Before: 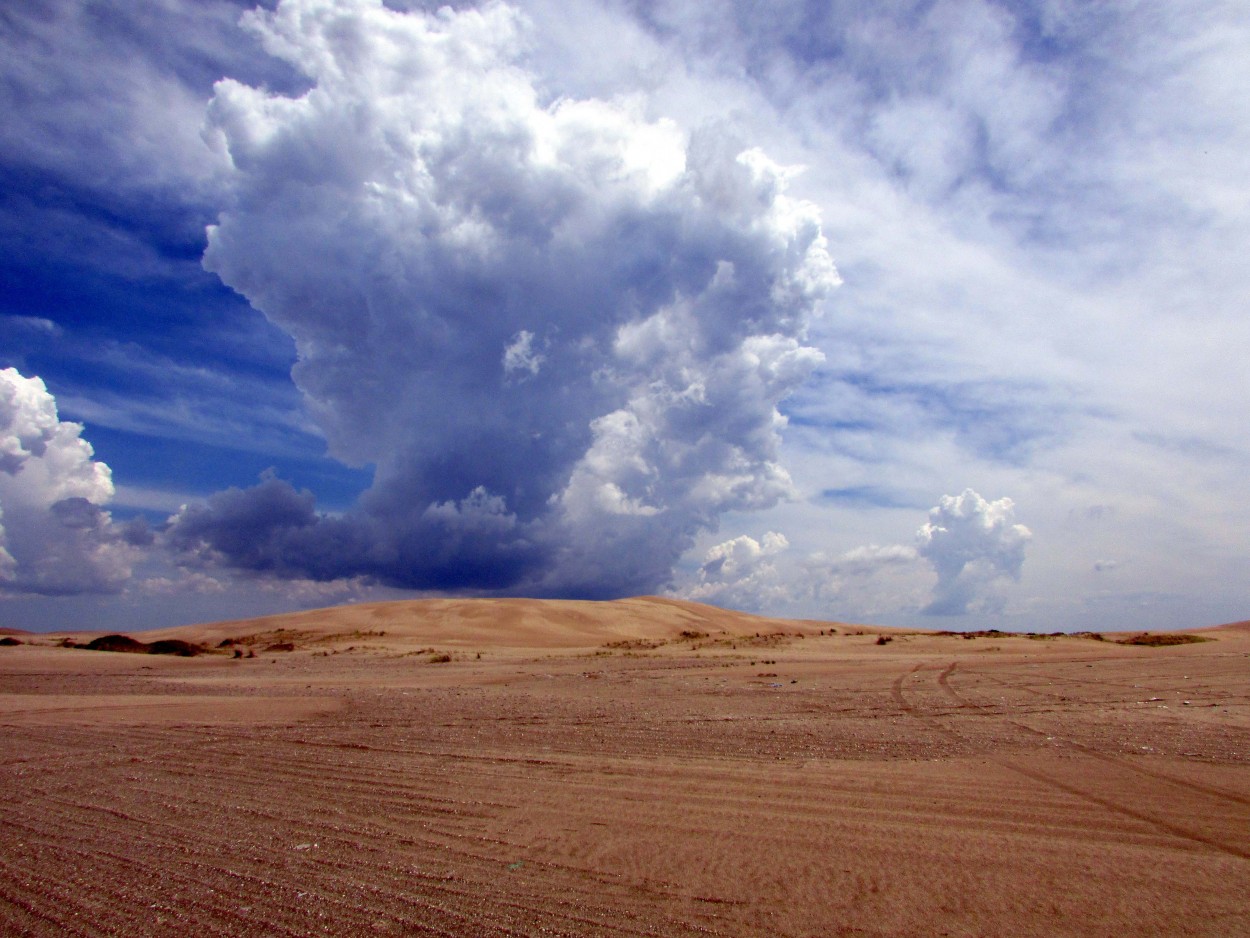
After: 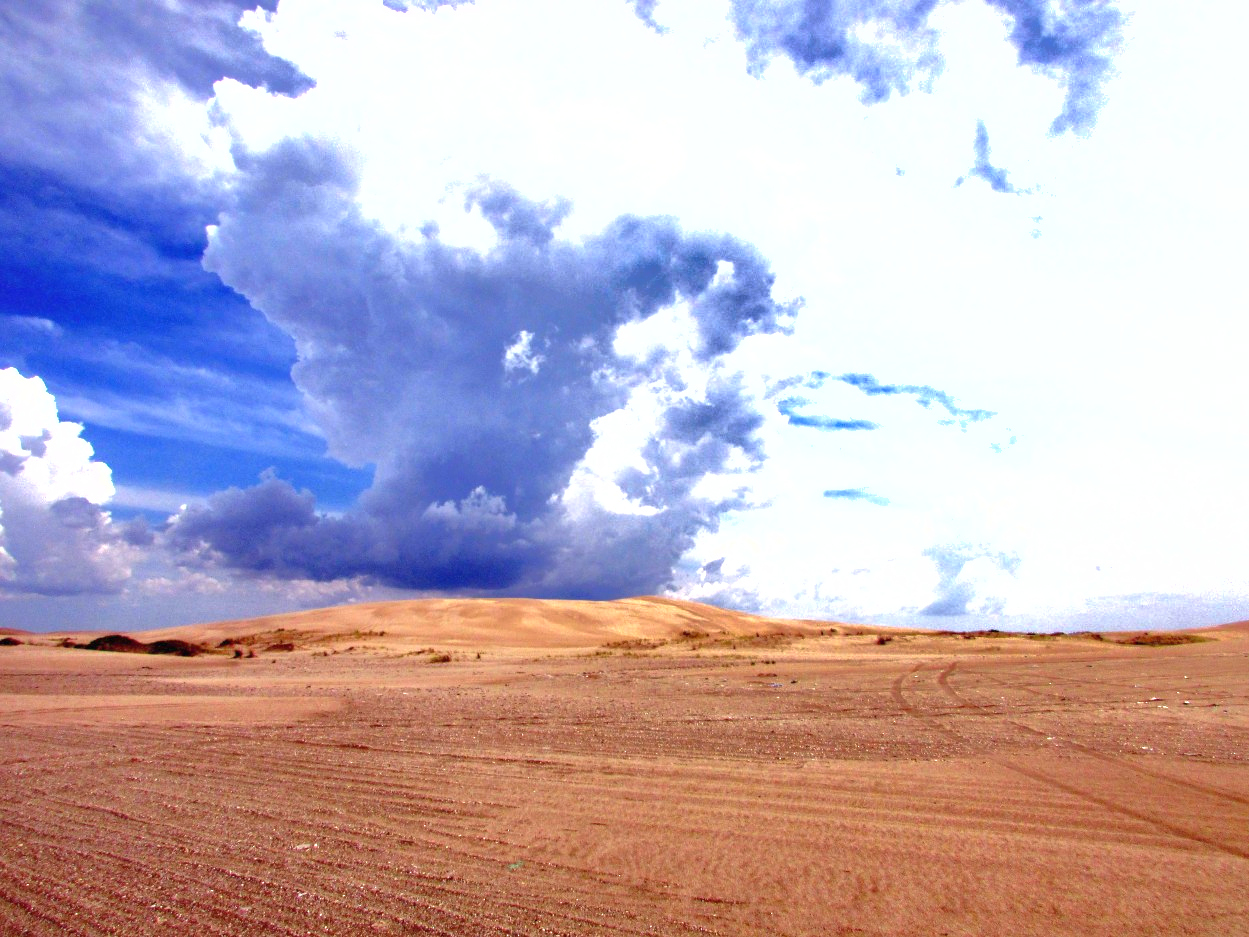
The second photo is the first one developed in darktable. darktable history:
crop: left 0.072%
exposure: black level correction 0, exposure 1.44 EV, compensate highlight preservation false
shadows and highlights: shadows 40.2, highlights -60.04, highlights color adjustment 38.99%
